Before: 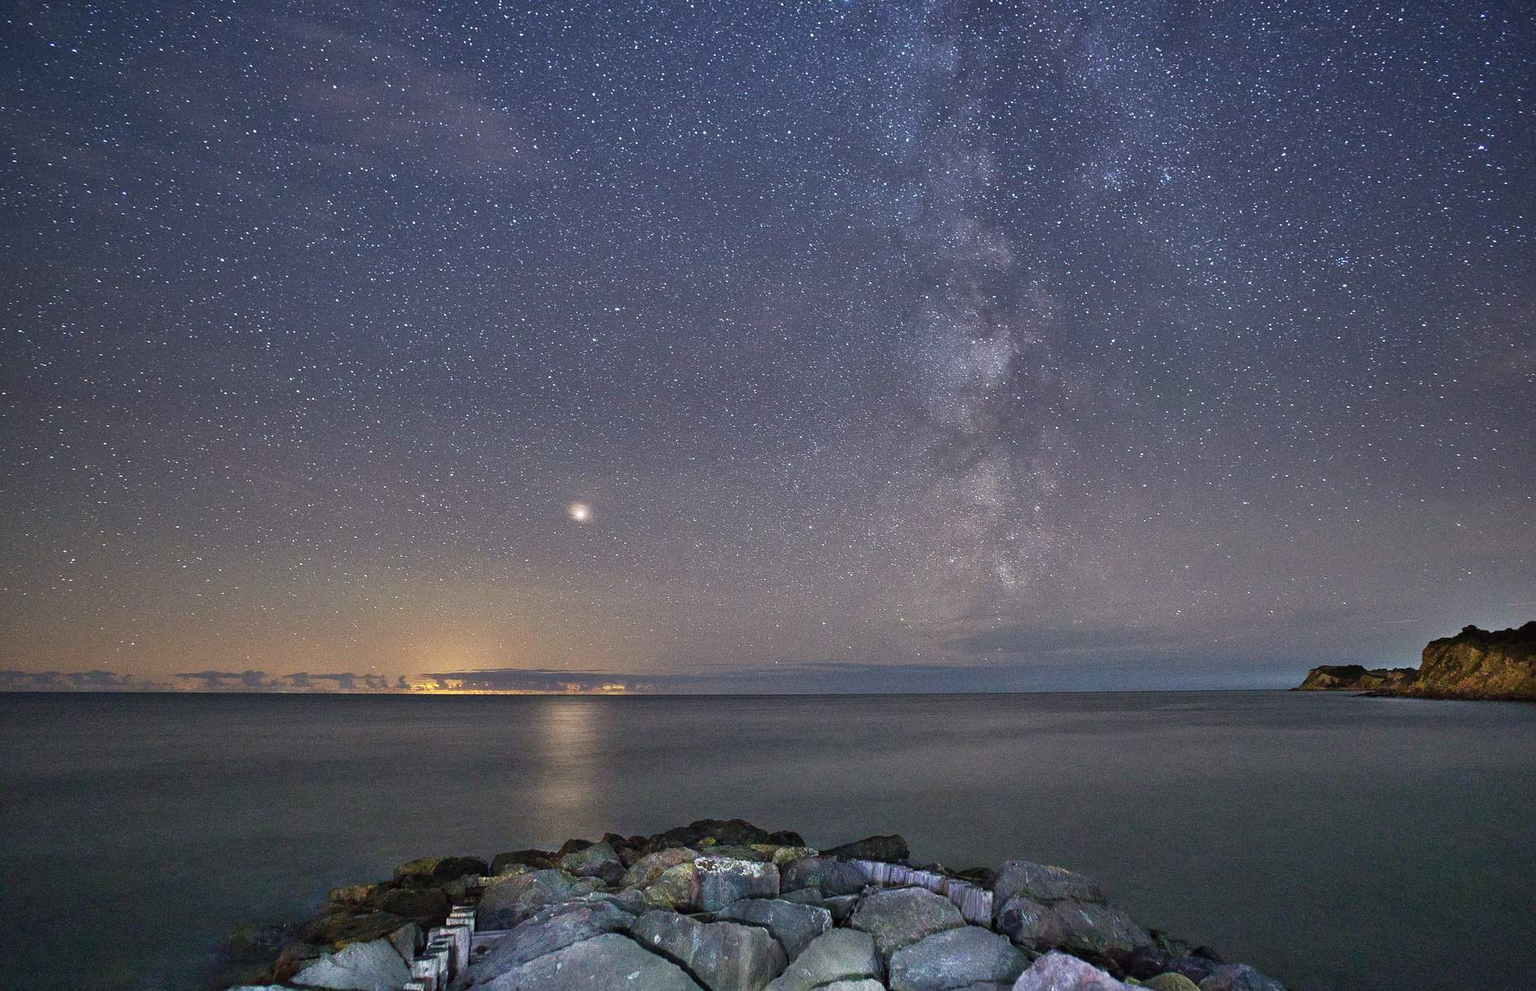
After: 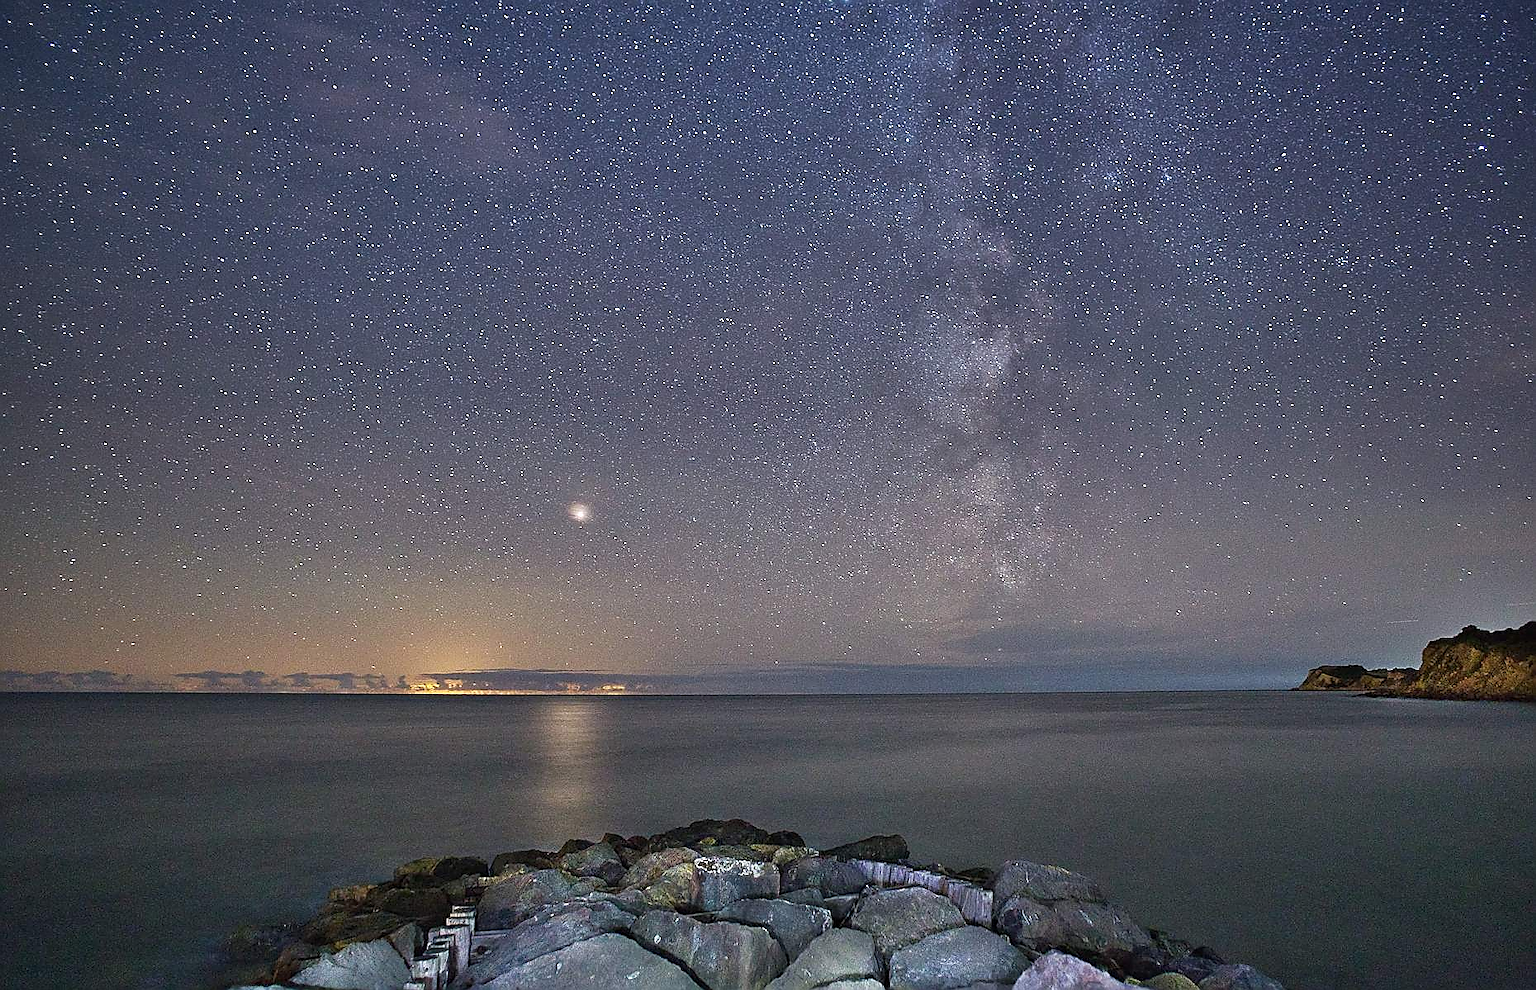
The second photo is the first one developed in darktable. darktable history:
sharpen: radius 1.356, amount 1.251, threshold 0.848
